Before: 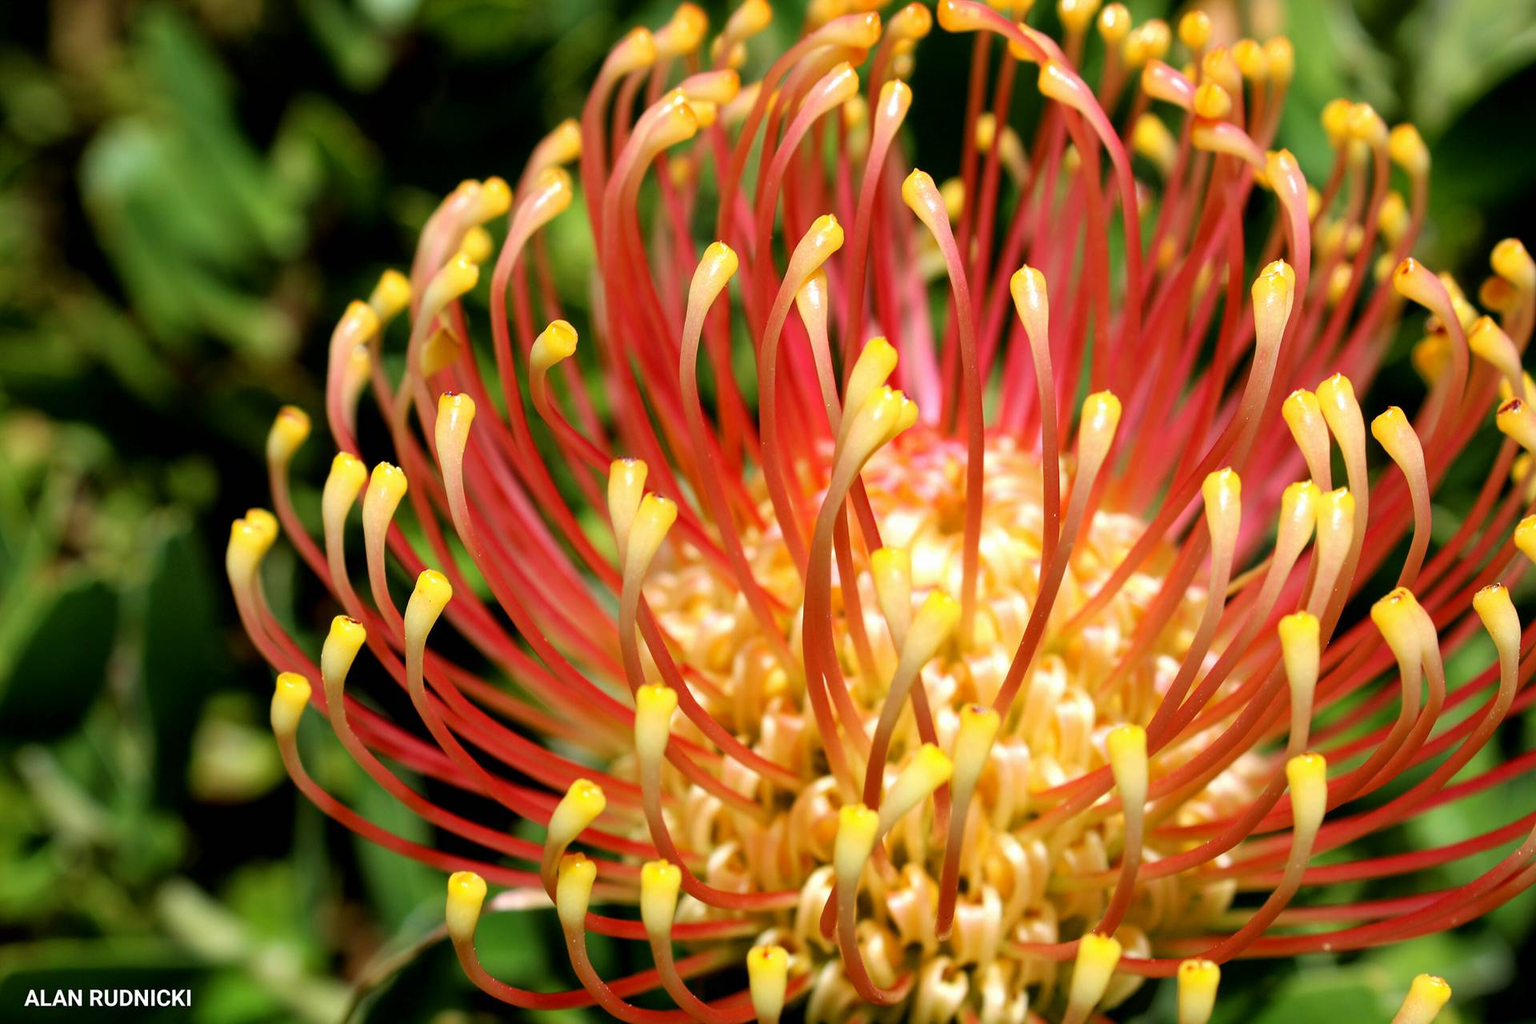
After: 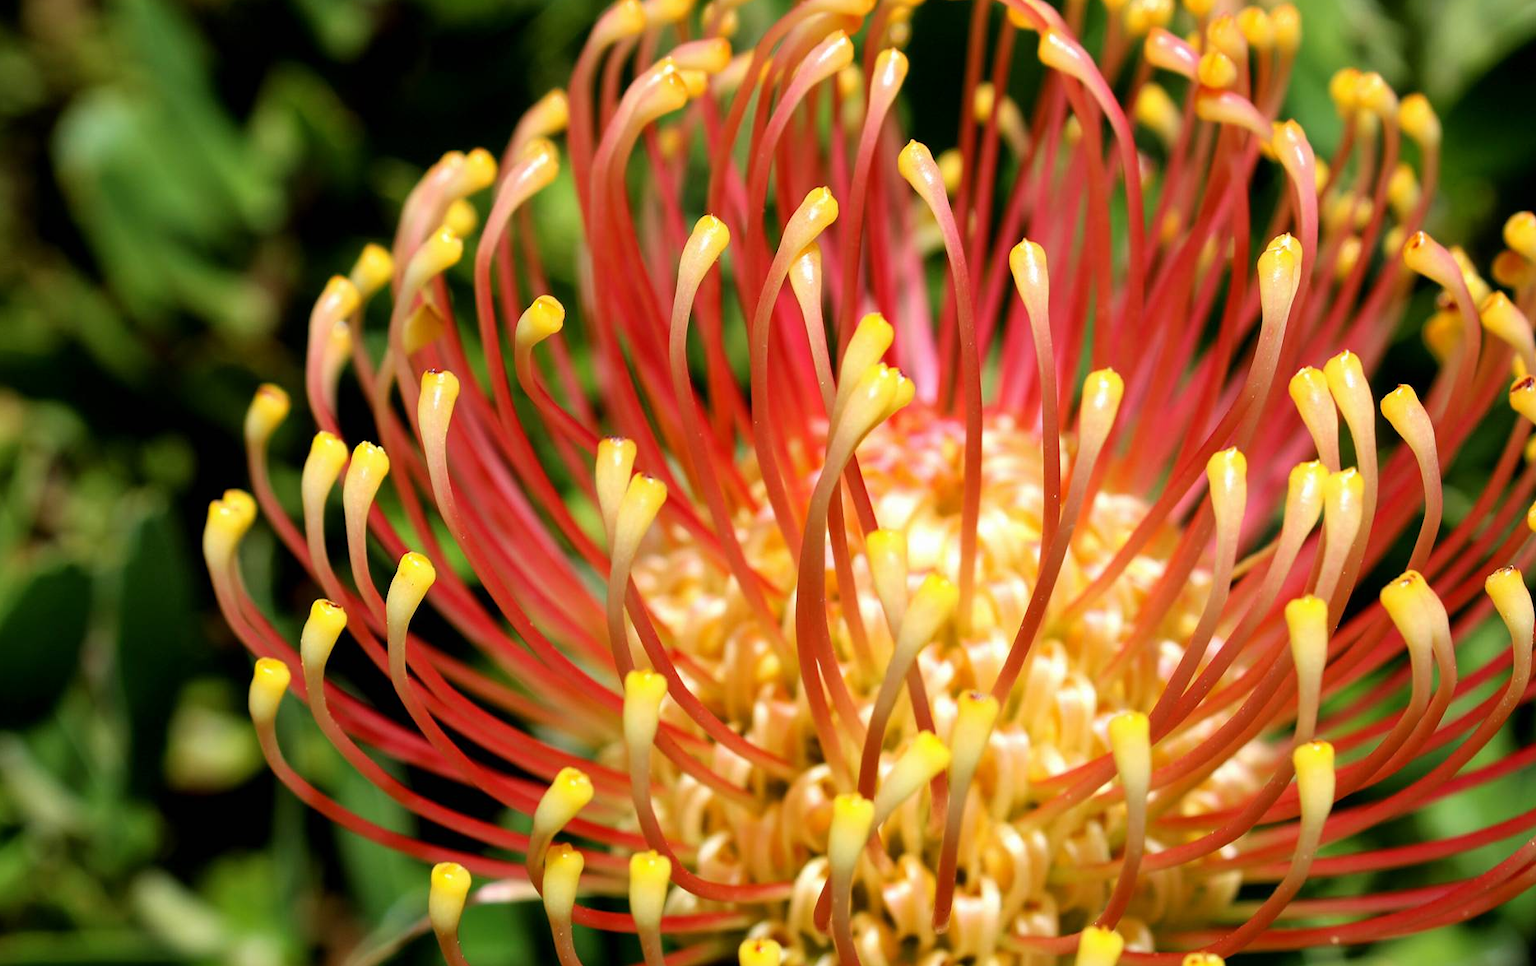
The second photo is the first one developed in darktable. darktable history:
crop: left 1.915%, top 3.252%, right 0.836%, bottom 4.923%
